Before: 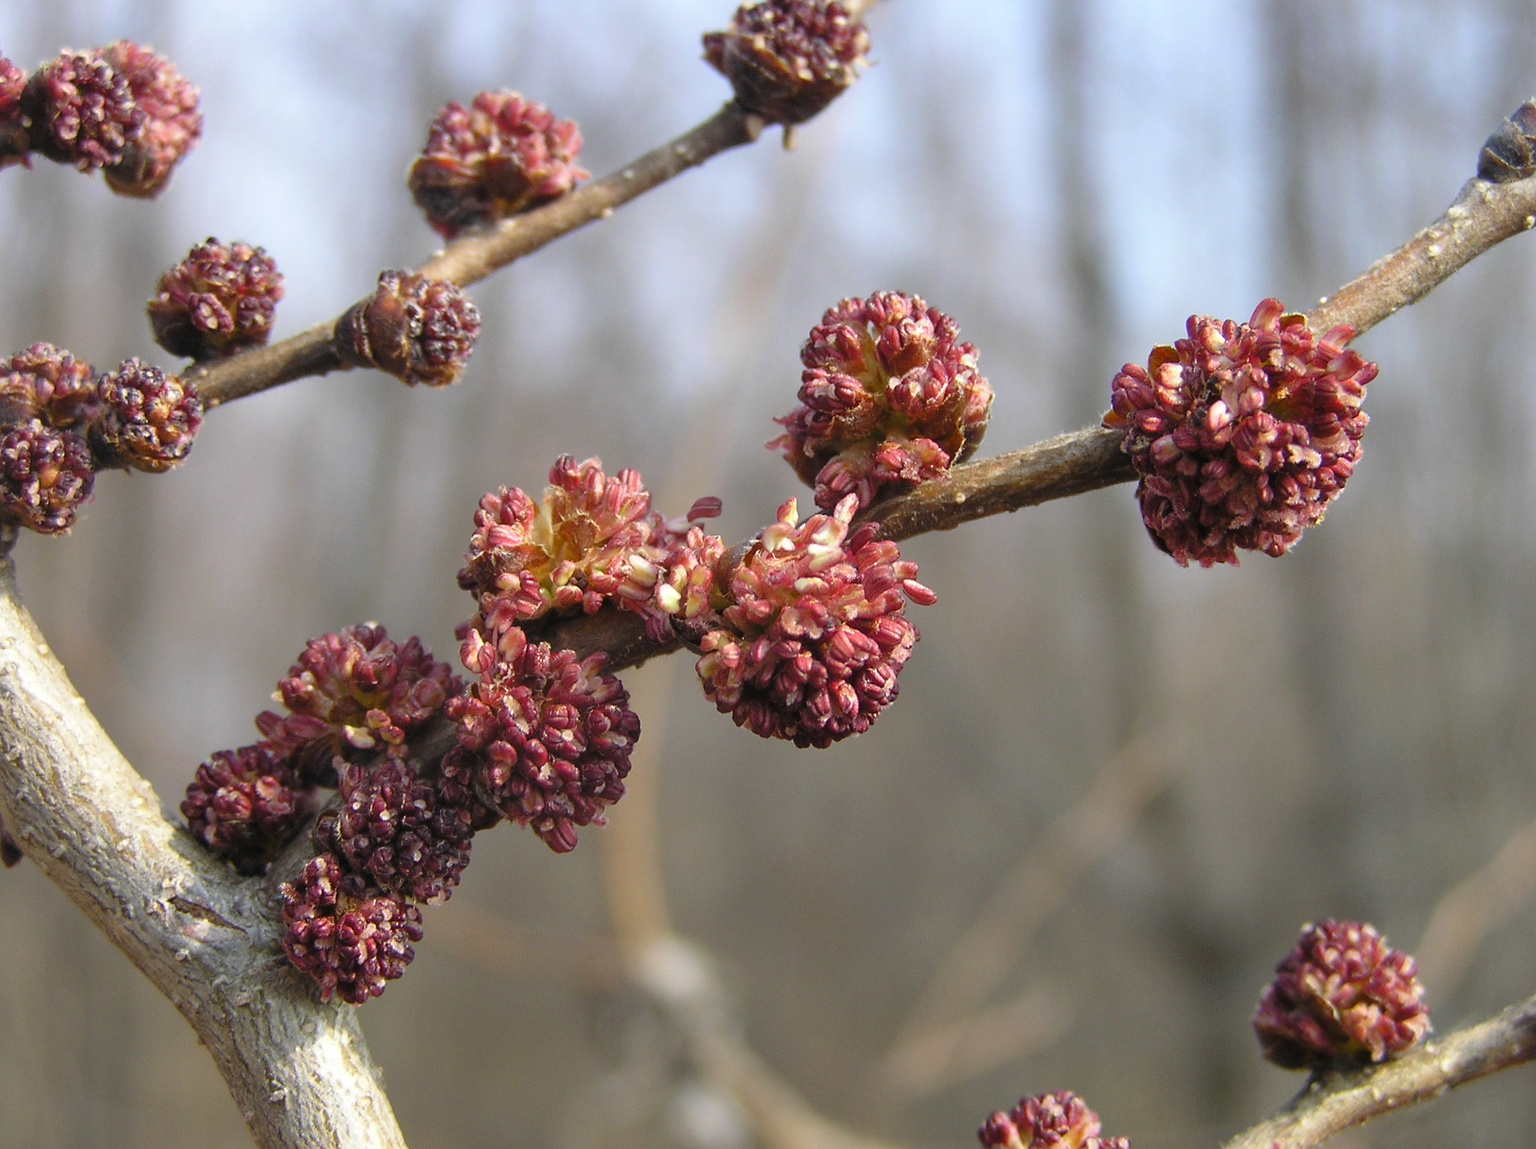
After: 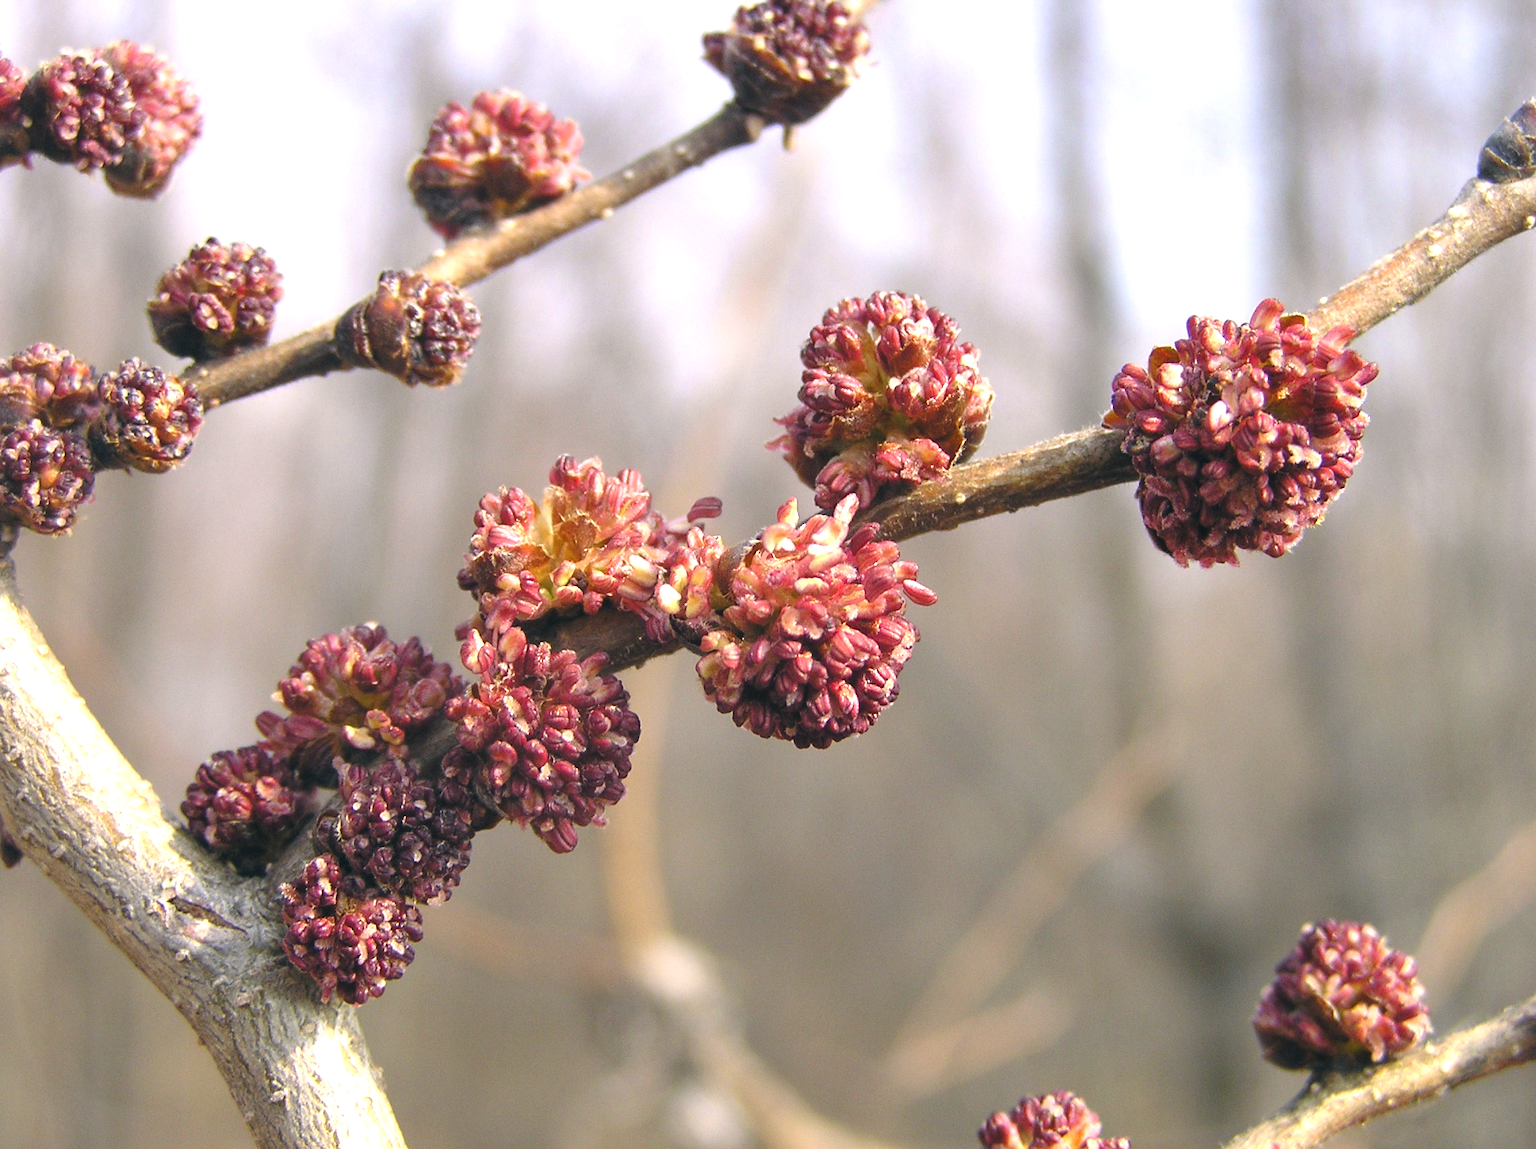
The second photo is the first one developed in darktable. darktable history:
exposure: black level correction -0.002, exposure 0.708 EV, compensate exposure bias true, compensate highlight preservation false
color correction: highlights a* 5.38, highlights b* 5.3, shadows a* -4.26, shadows b* -5.11
